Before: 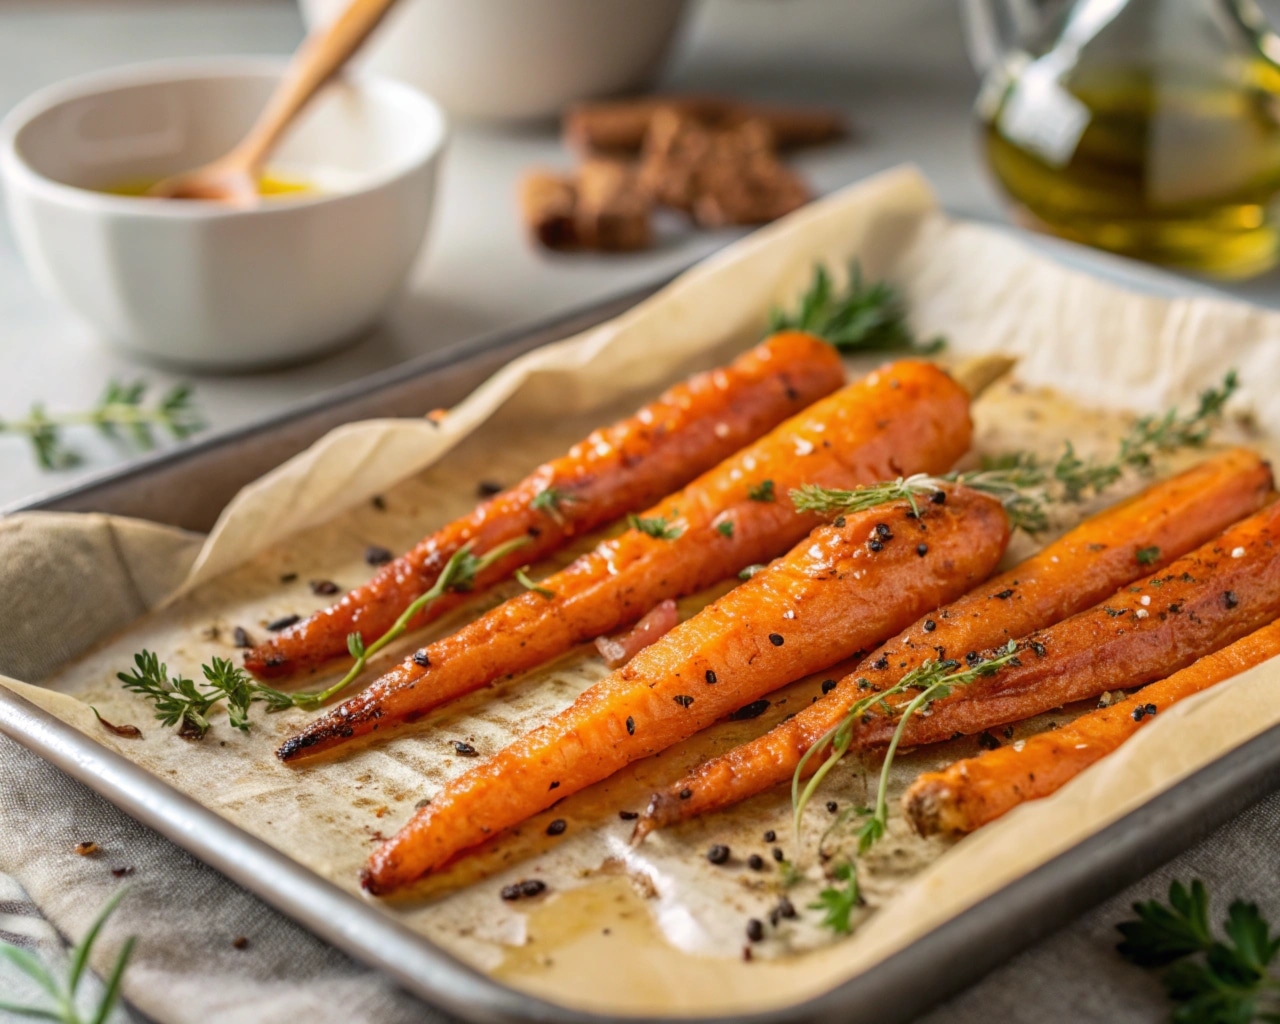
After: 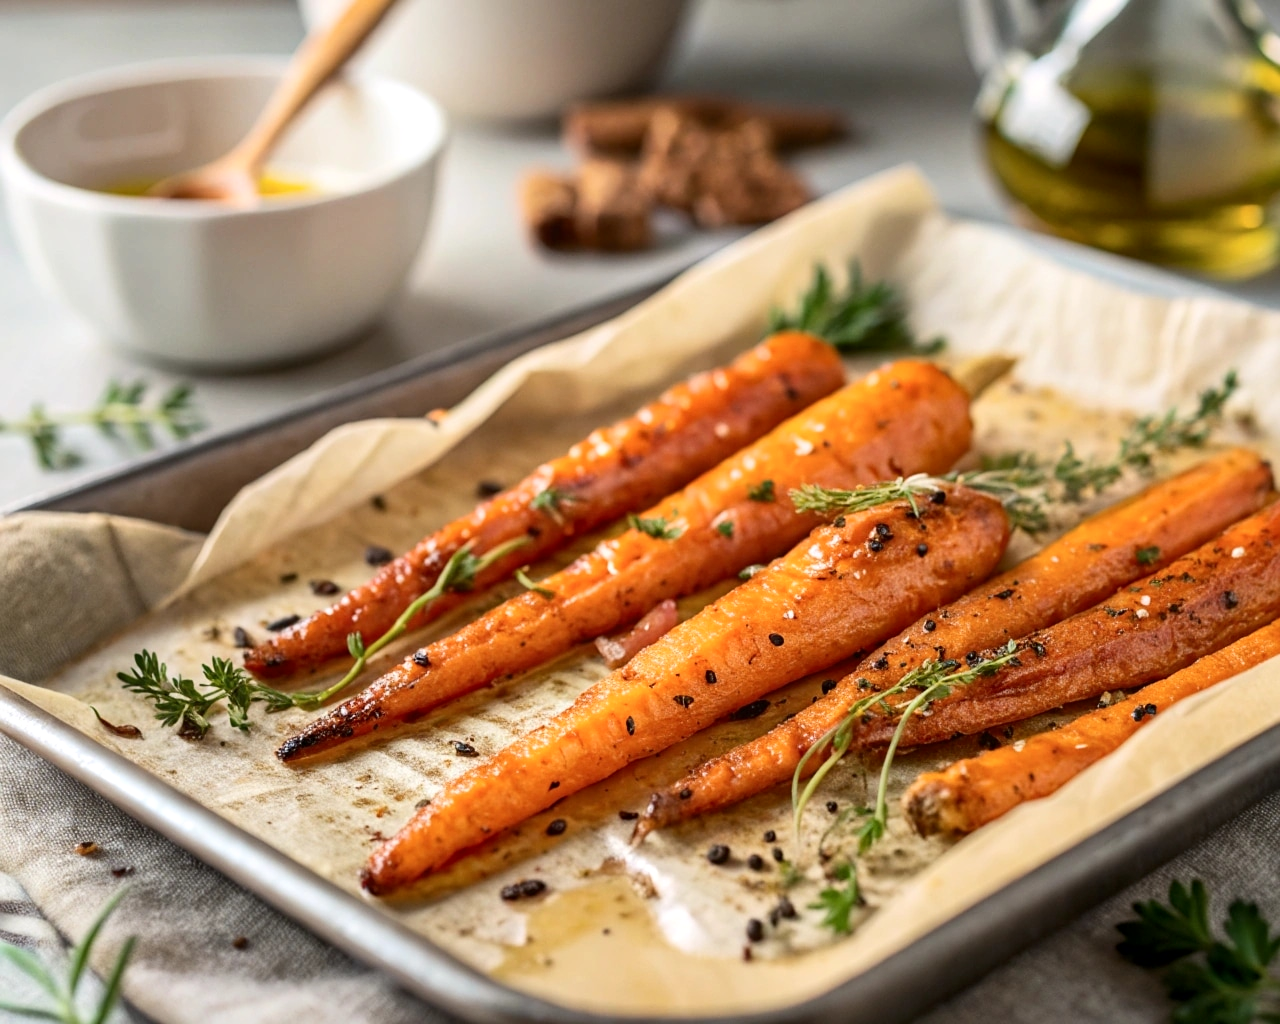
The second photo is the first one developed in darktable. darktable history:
local contrast: mode bilateral grid, contrast 20, coarseness 51, detail 120%, midtone range 0.2
sharpen: radius 1.283, amount 0.29, threshold 0.201
contrast brightness saturation: contrast 0.151, brightness 0.044
